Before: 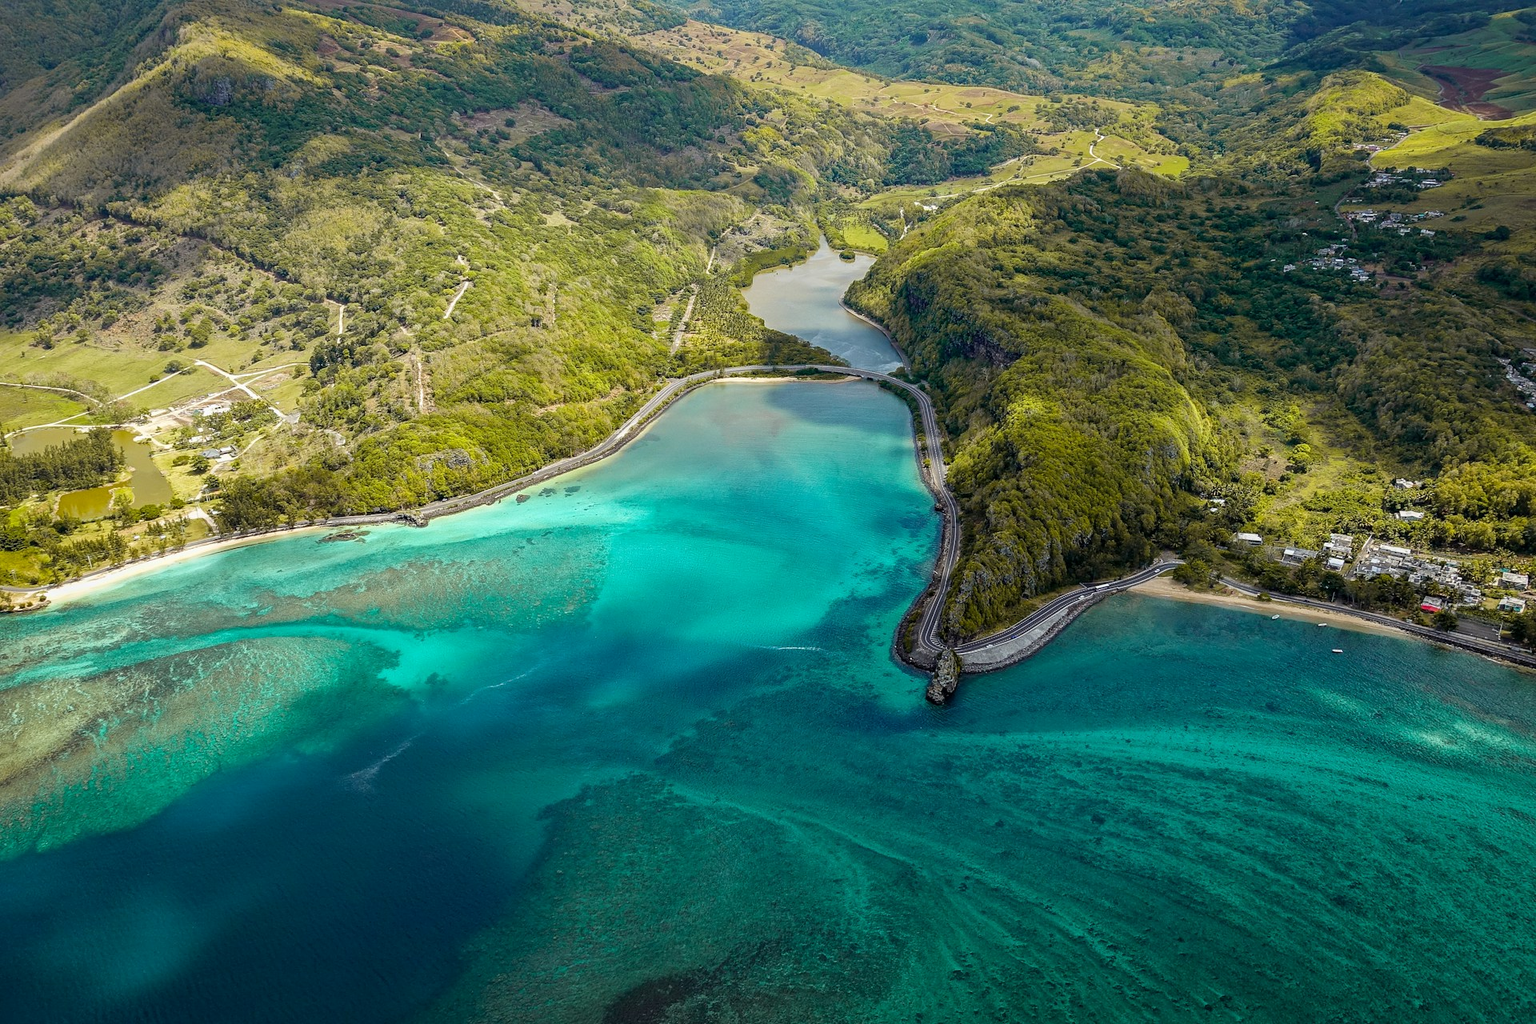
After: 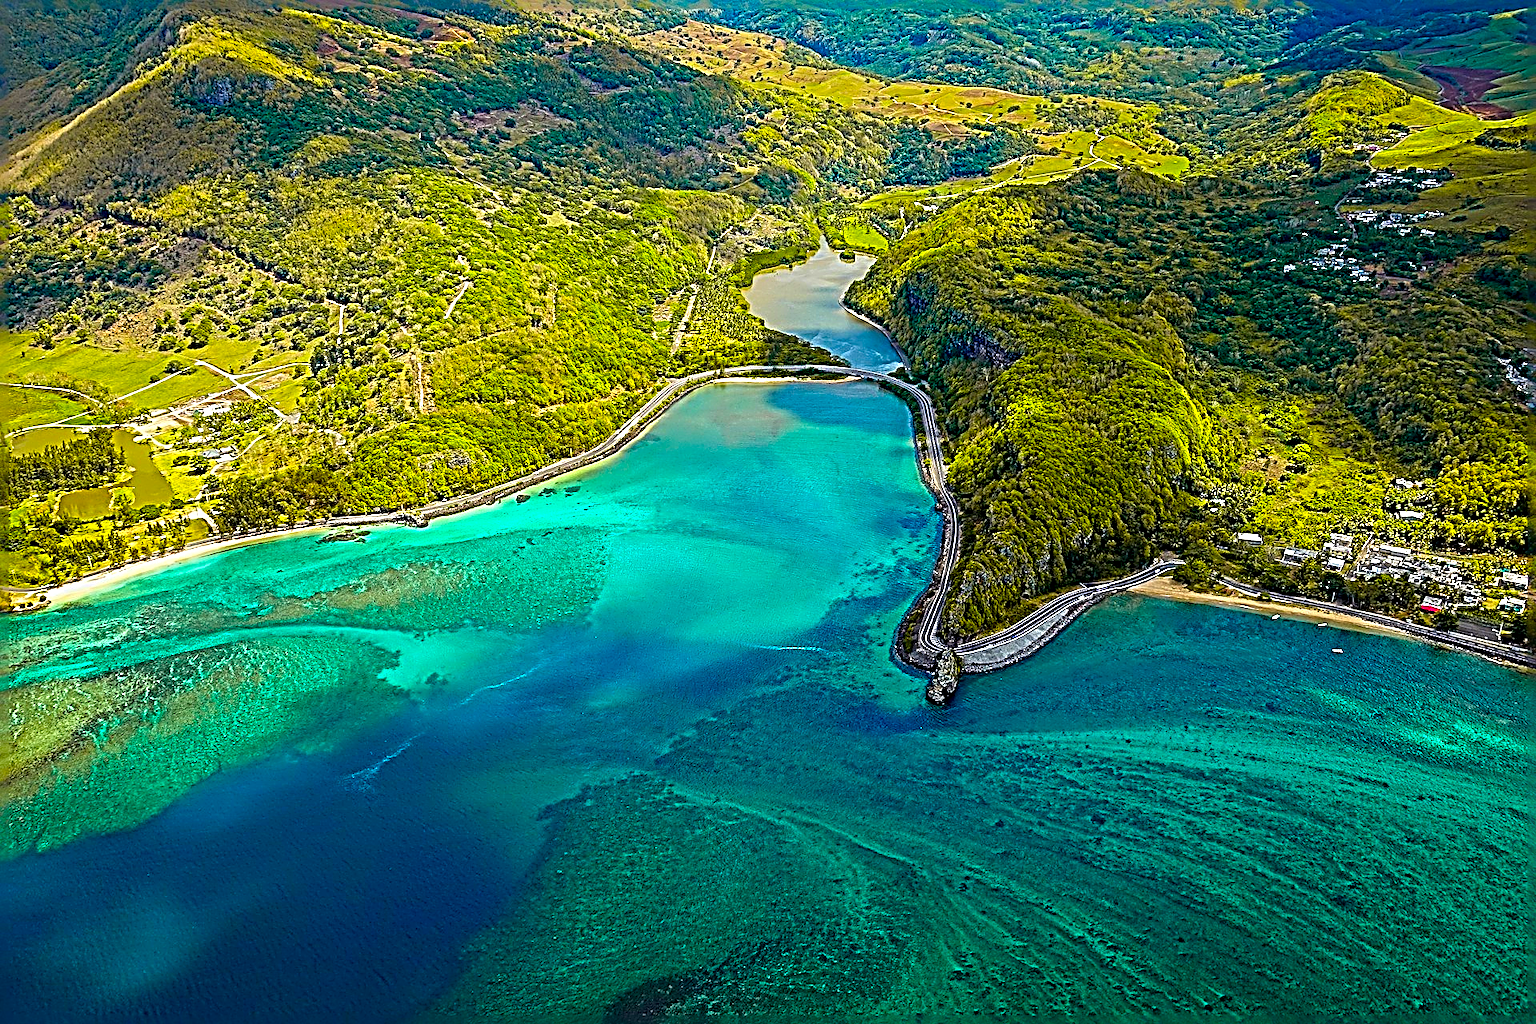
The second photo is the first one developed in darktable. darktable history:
sharpen: radius 4.001, amount 2
color correction: saturation 2.15
